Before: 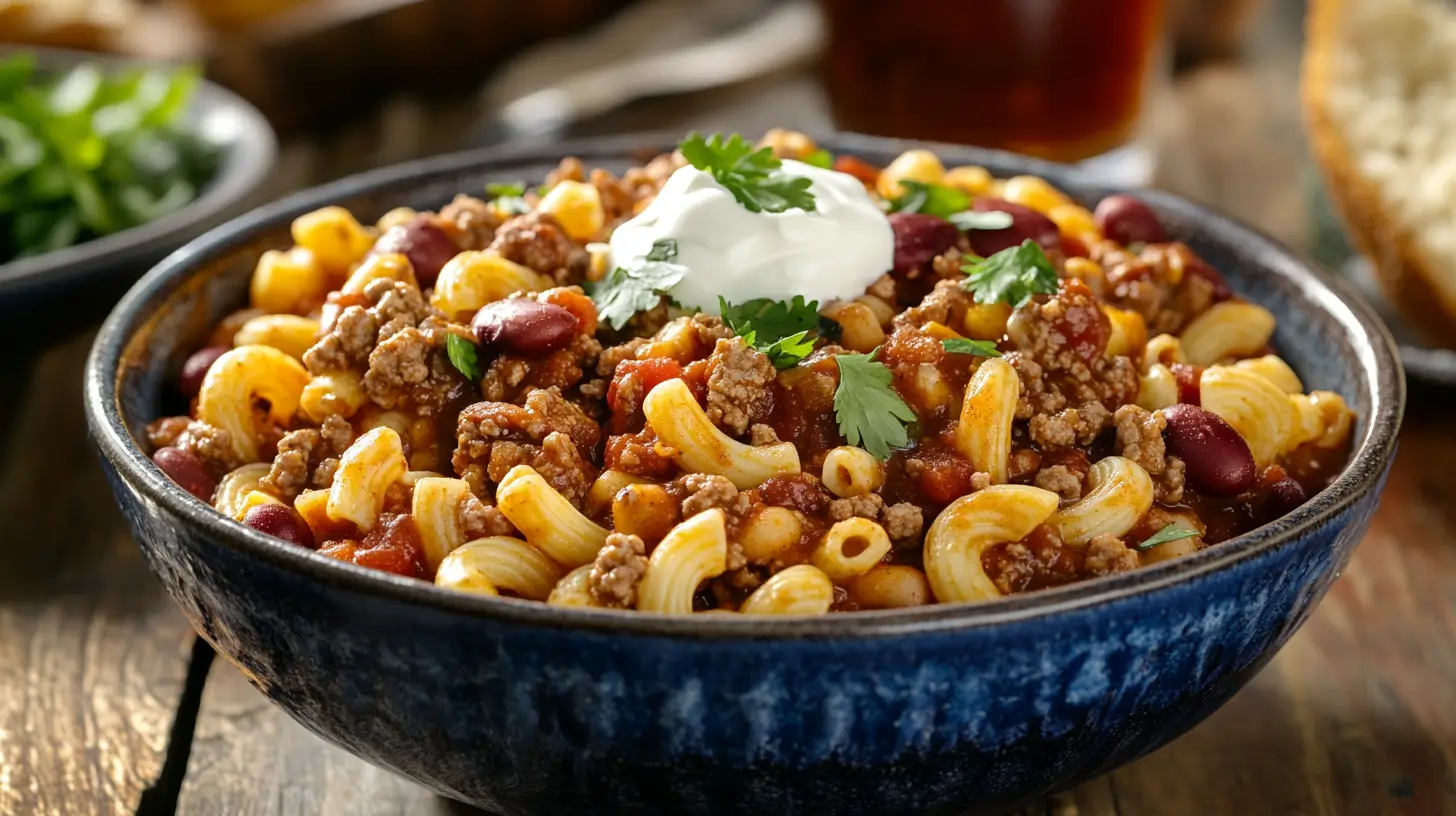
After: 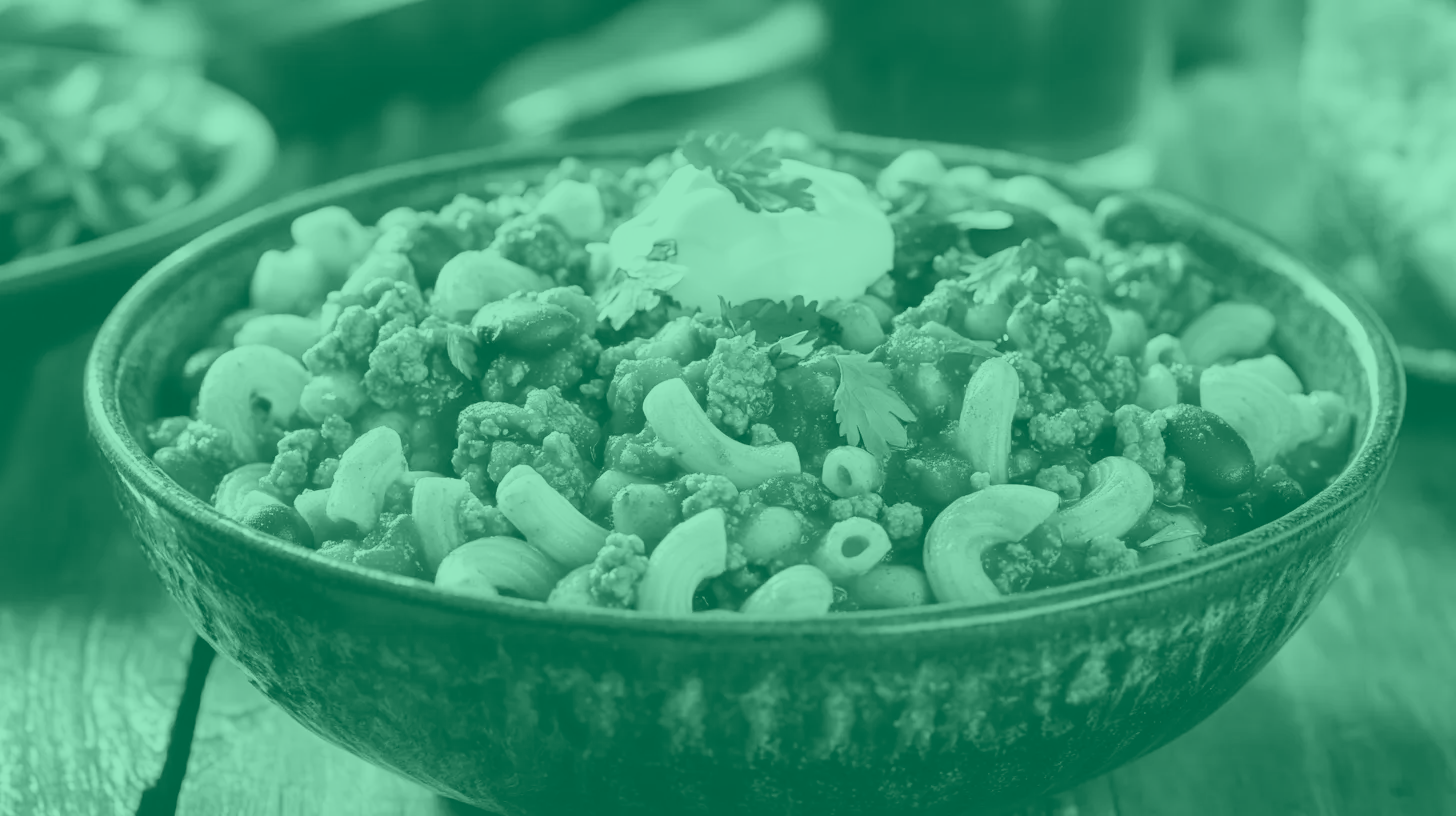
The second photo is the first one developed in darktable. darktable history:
color correction: highlights a* 3.84, highlights b* 5.07
contrast brightness saturation: contrast 0.2, brightness 0.16, saturation 0.22
colorize: hue 147.6°, saturation 65%, lightness 21.64%
